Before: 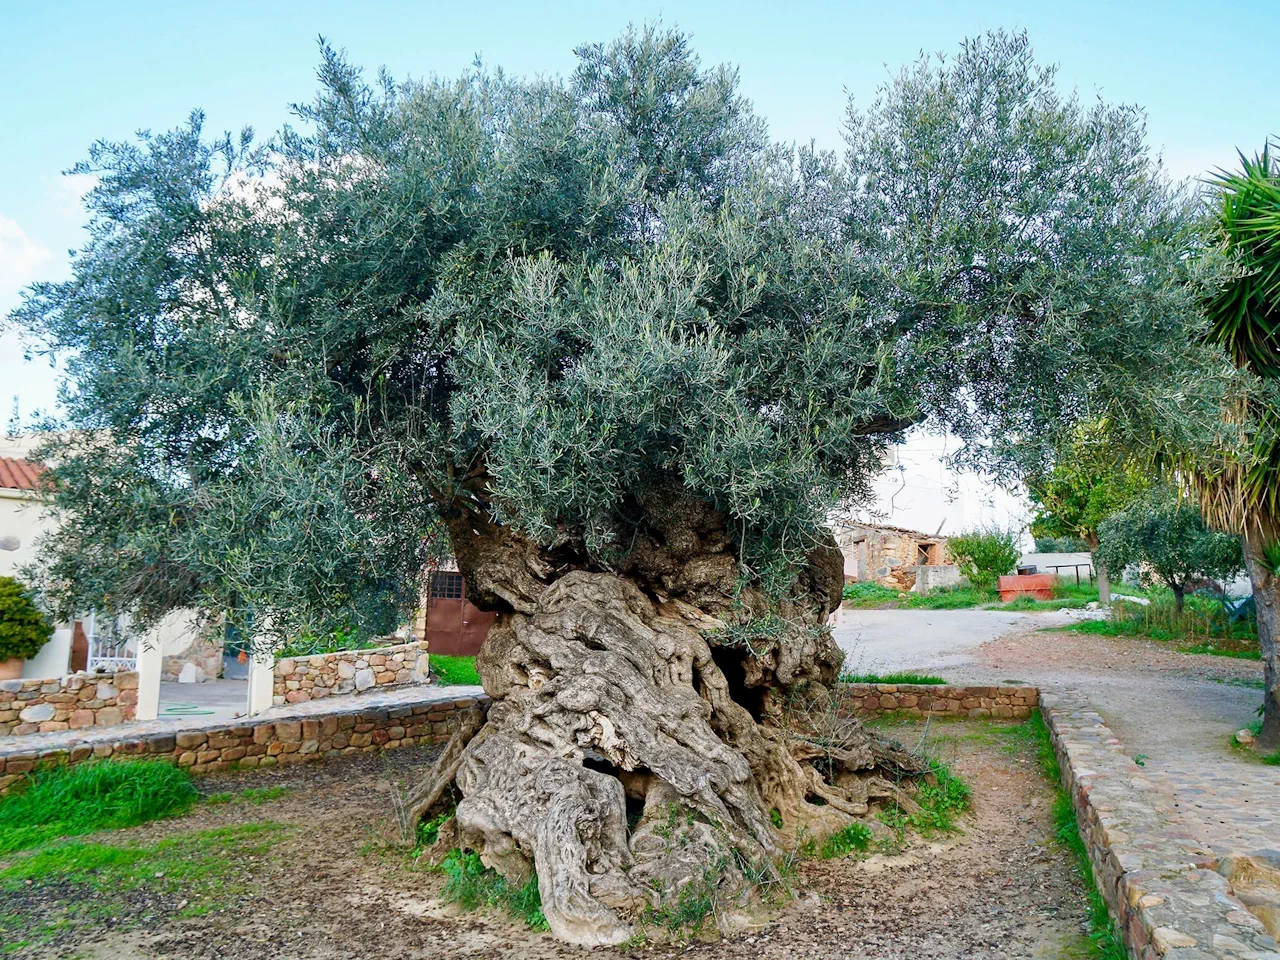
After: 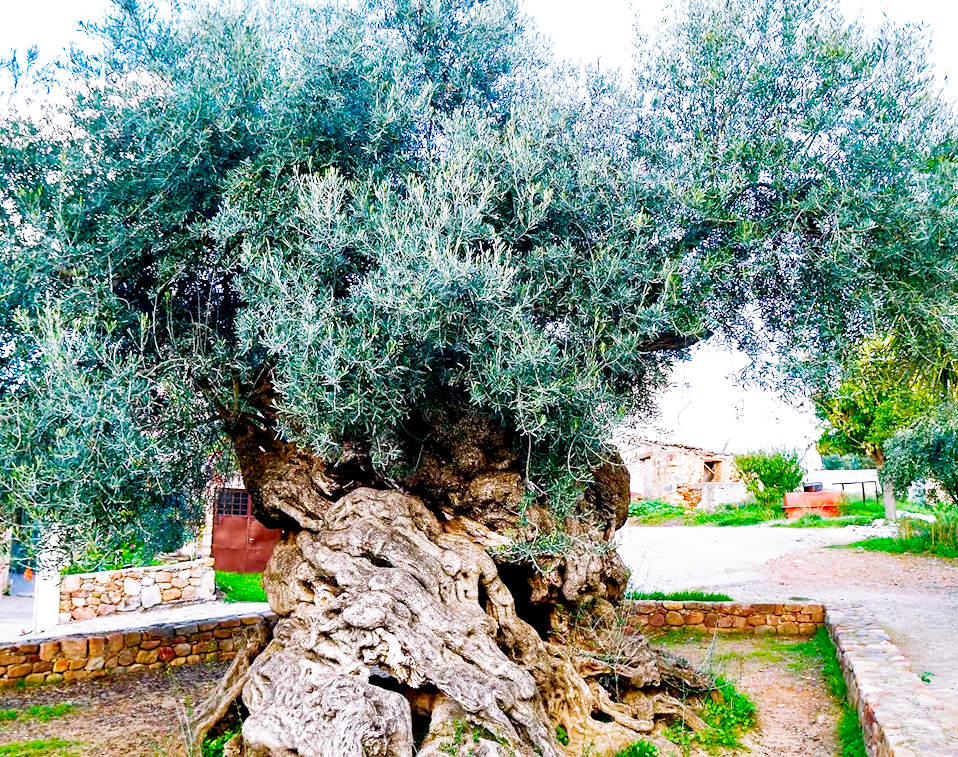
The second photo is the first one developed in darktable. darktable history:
crop: left 16.768%, top 8.653%, right 8.362%, bottom 12.485%
color balance rgb: perceptual saturation grading › global saturation 25%, global vibrance 20%
filmic rgb: middle gray luminance 10%, black relative exposure -8.61 EV, white relative exposure 3.3 EV, threshold 6 EV, target black luminance 0%, hardness 5.2, latitude 44.69%, contrast 1.302, highlights saturation mix 5%, shadows ↔ highlights balance 24.64%, add noise in highlights 0, preserve chrominance no, color science v3 (2019), use custom middle-gray values true, iterations of high-quality reconstruction 0, contrast in highlights soft, enable highlight reconstruction true
white balance: red 1.05, blue 1.072
